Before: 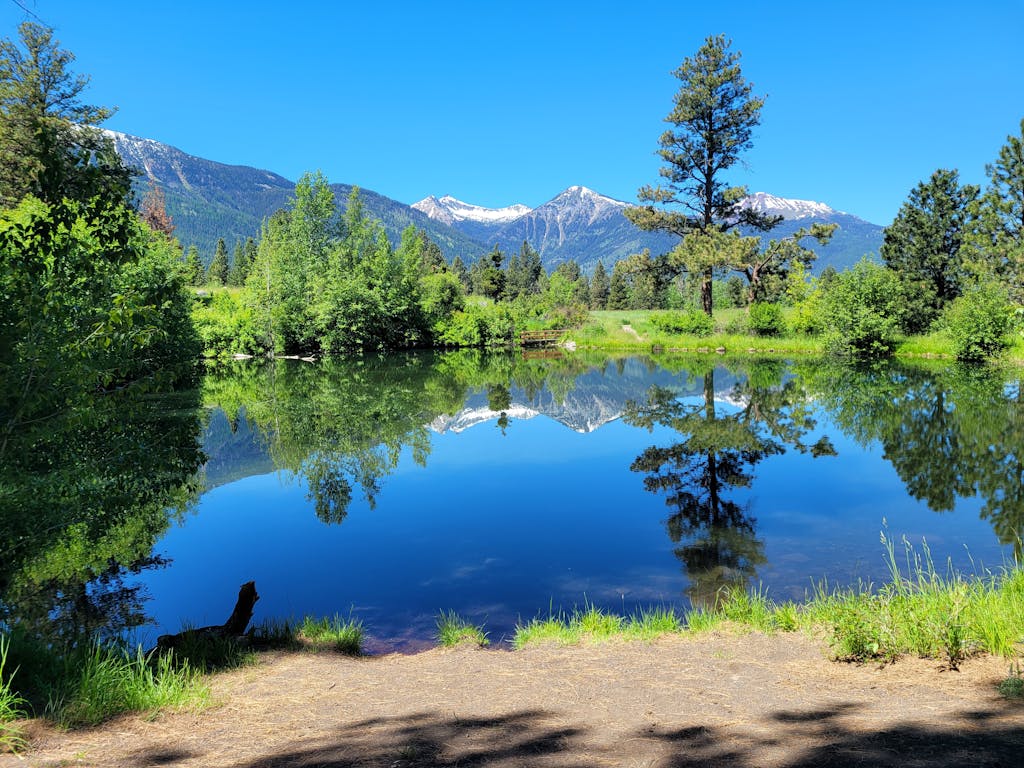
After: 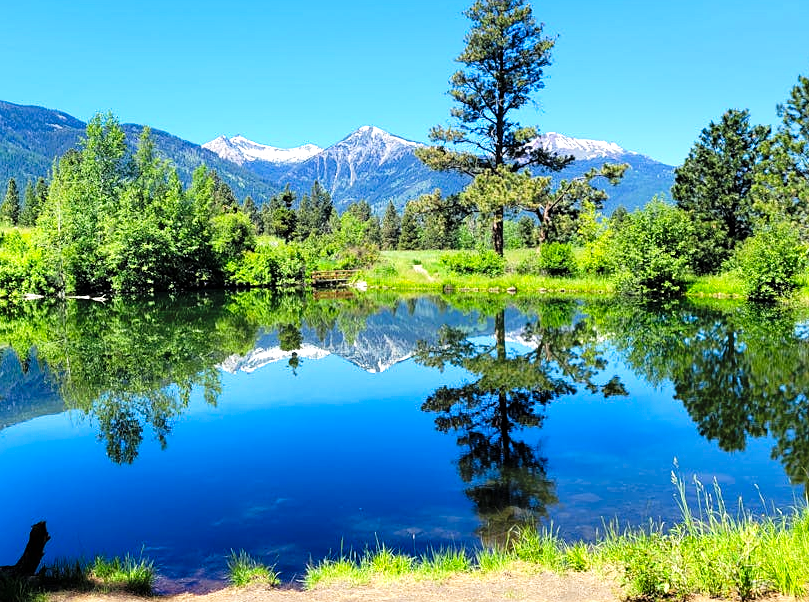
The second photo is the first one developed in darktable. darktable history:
crop and rotate: left 20.491%, top 7.915%, right 0.418%, bottom 13.637%
sharpen: amount 0.208
tone curve: curves: ch0 [(0, 0) (0.003, 0.002) (0.011, 0.006) (0.025, 0.014) (0.044, 0.025) (0.069, 0.039) (0.1, 0.056) (0.136, 0.082) (0.177, 0.116) (0.224, 0.163) (0.277, 0.233) (0.335, 0.311) (0.399, 0.396) (0.468, 0.488) (0.543, 0.588) (0.623, 0.695) (0.709, 0.809) (0.801, 0.912) (0.898, 0.997) (1, 1)], preserve colors none
